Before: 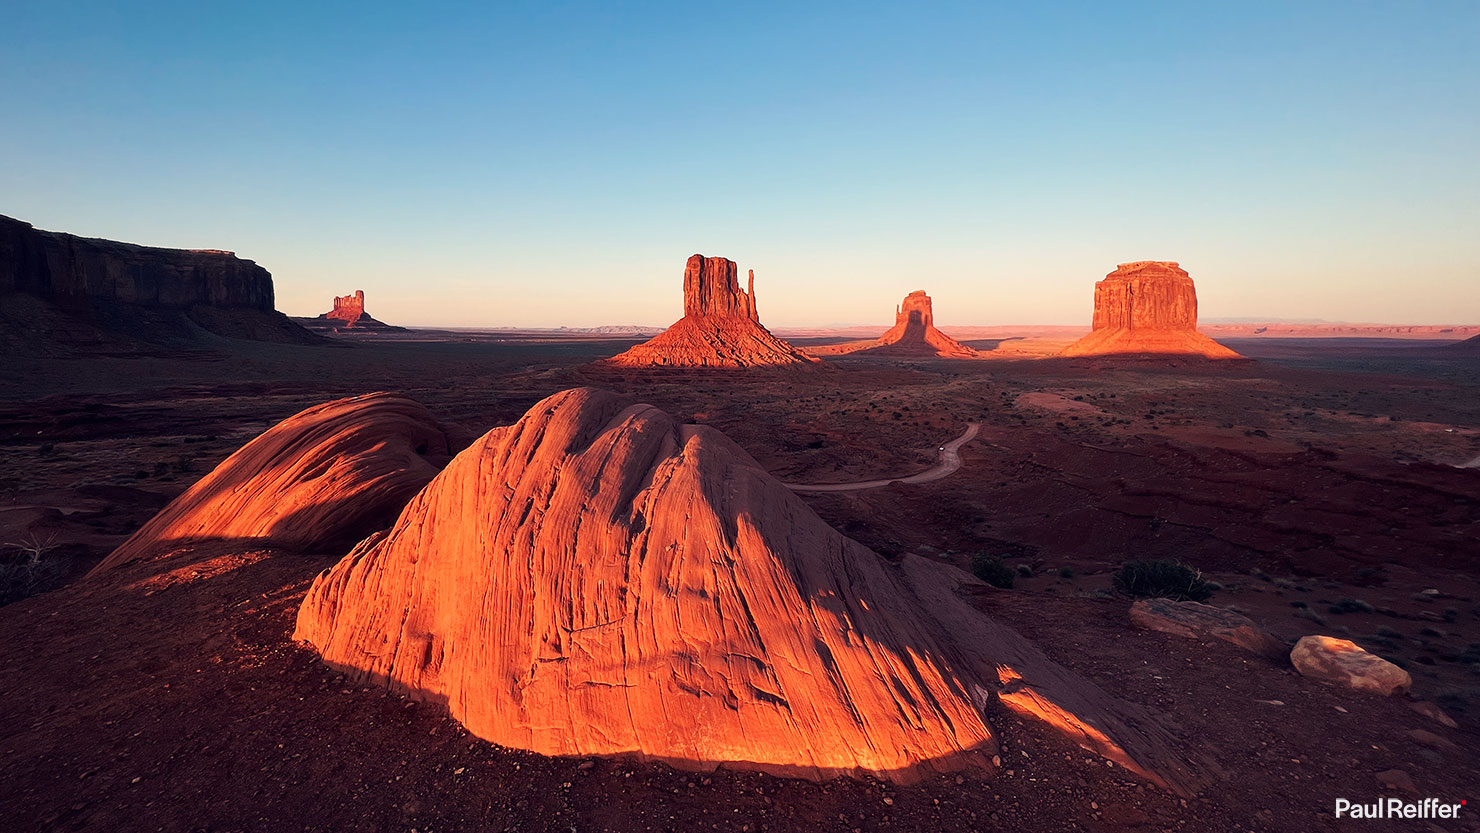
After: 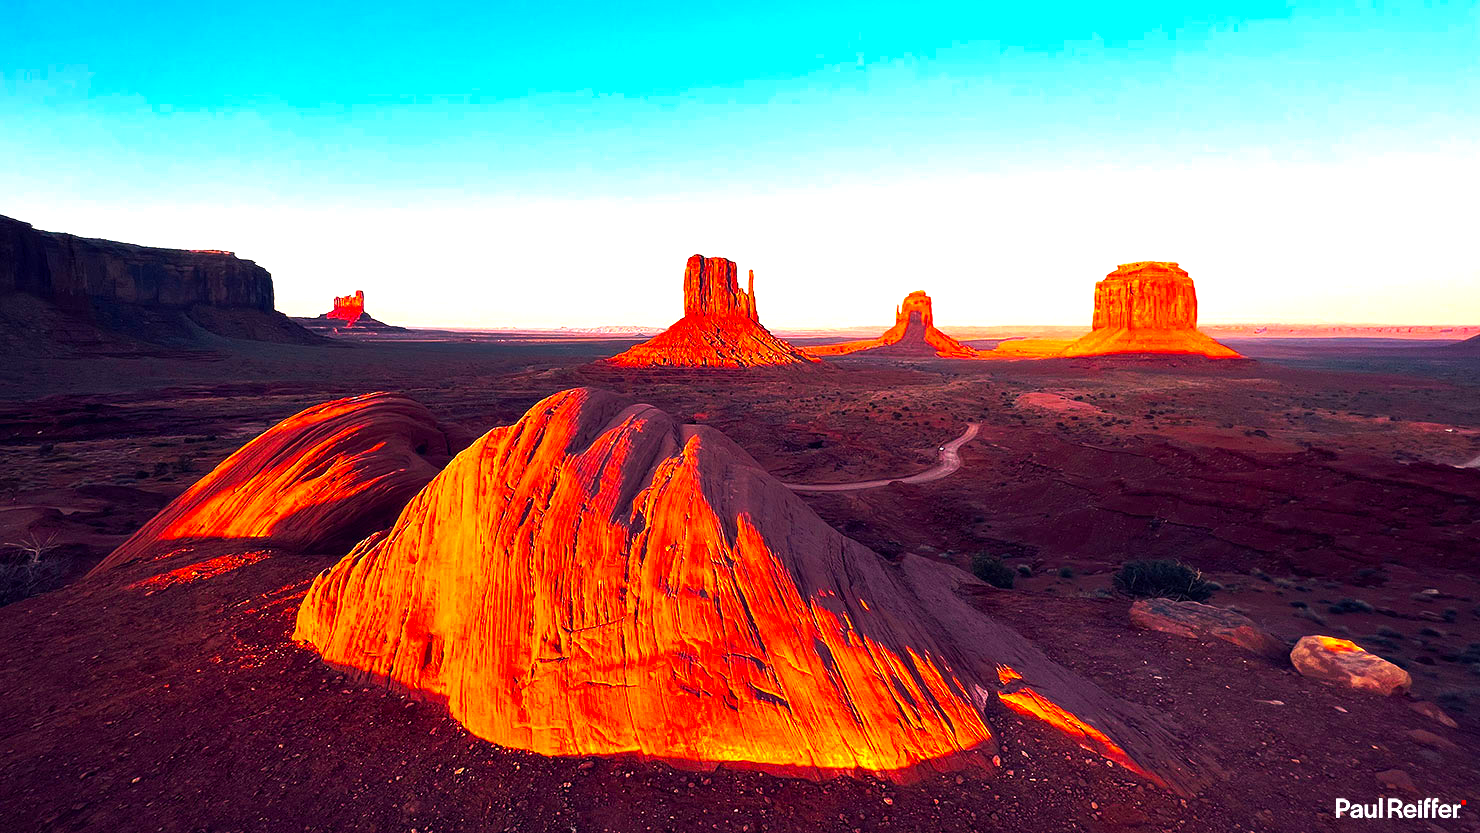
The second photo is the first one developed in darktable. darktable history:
contrast brightness saturation: saturation 0.13
color balance rgb: linear chroma grading › shadows -10%, linear chroma grading › global chroma 20%, perceptual saturation grading › global saturation 15%, perceptual brilliance grading › global brilliance 30%, perceptual brilliance grading › highlights 12%, perceptual brilliance grading › mid-tones 24%, global vibrance 20%
